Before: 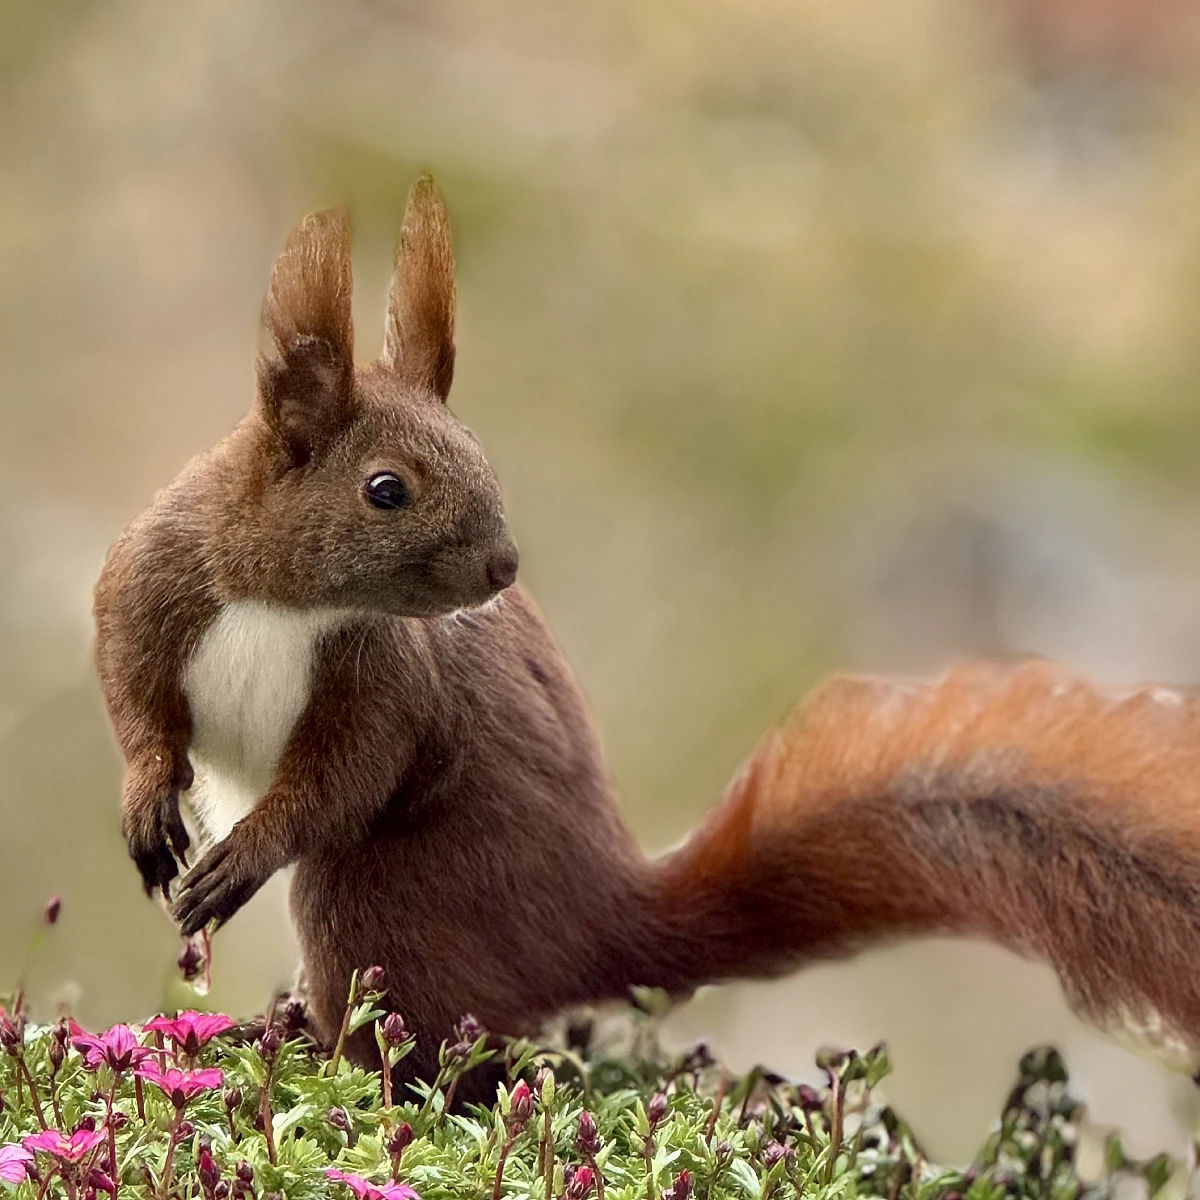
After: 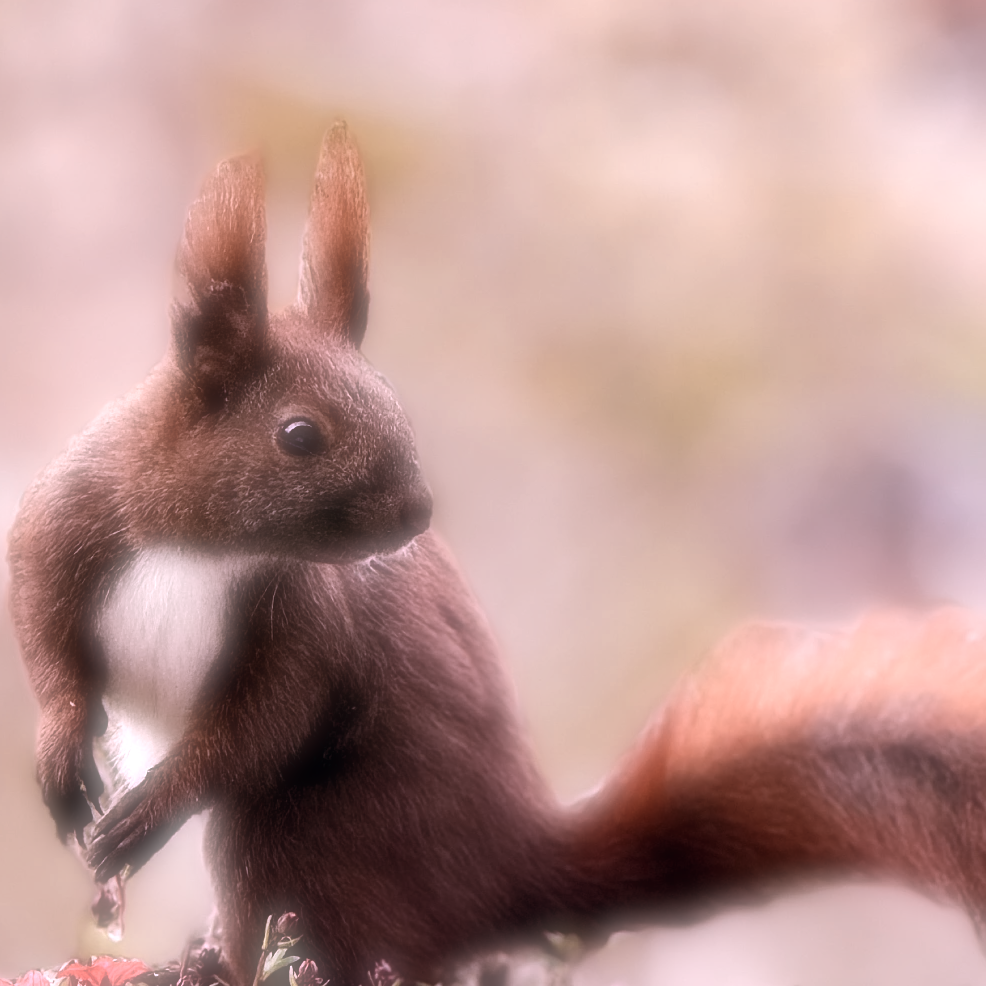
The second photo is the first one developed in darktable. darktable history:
crop and rotate: left 7.196%, top 4.574%, right 10.605%, bottom 13.178%
color correction: highlights a* 15.03, highlights b* -25.07
tone equalizer: -8 EV -0.417 EV, -7 EV -0.389 EV, -6 EV -0.333 EV, -5 EV -0.222 EV, -3 EV 0.222 EV, -2 EV 0.333 EV, -1 EV 0.389 EV, +0 EV 0.417 EV, edges refinement/feathering 500, mask exposure compensation -1.57 EV, preserve details no
color balance: lift [0.998, 0.998, 1.001, 1.002], gamma [0.995, 1.025, 0.992, 0.975], gain [0.995, 1.02, 0.997, 0.98]
soften: on, module defaults
color zones: curves: ch0 [(0.018, 0.548) (0.224, 0.64) (0.425, 0.447) (0.675, 0.575) (0.732, 0.579)]; ch1 [(0.066, 0.487) (0.25, 0.5) (0.404, 0.43) (0.75, 0.421) (0.956, 0.421)]; ch2 [(0.044, 0.561) (0.215, 0.465) (0.399, 0.544) (0.465, 0.548) (0.614, 0.447) (0.724, 0.43) (0.882, 0.623) (0.956, 0.632)]
